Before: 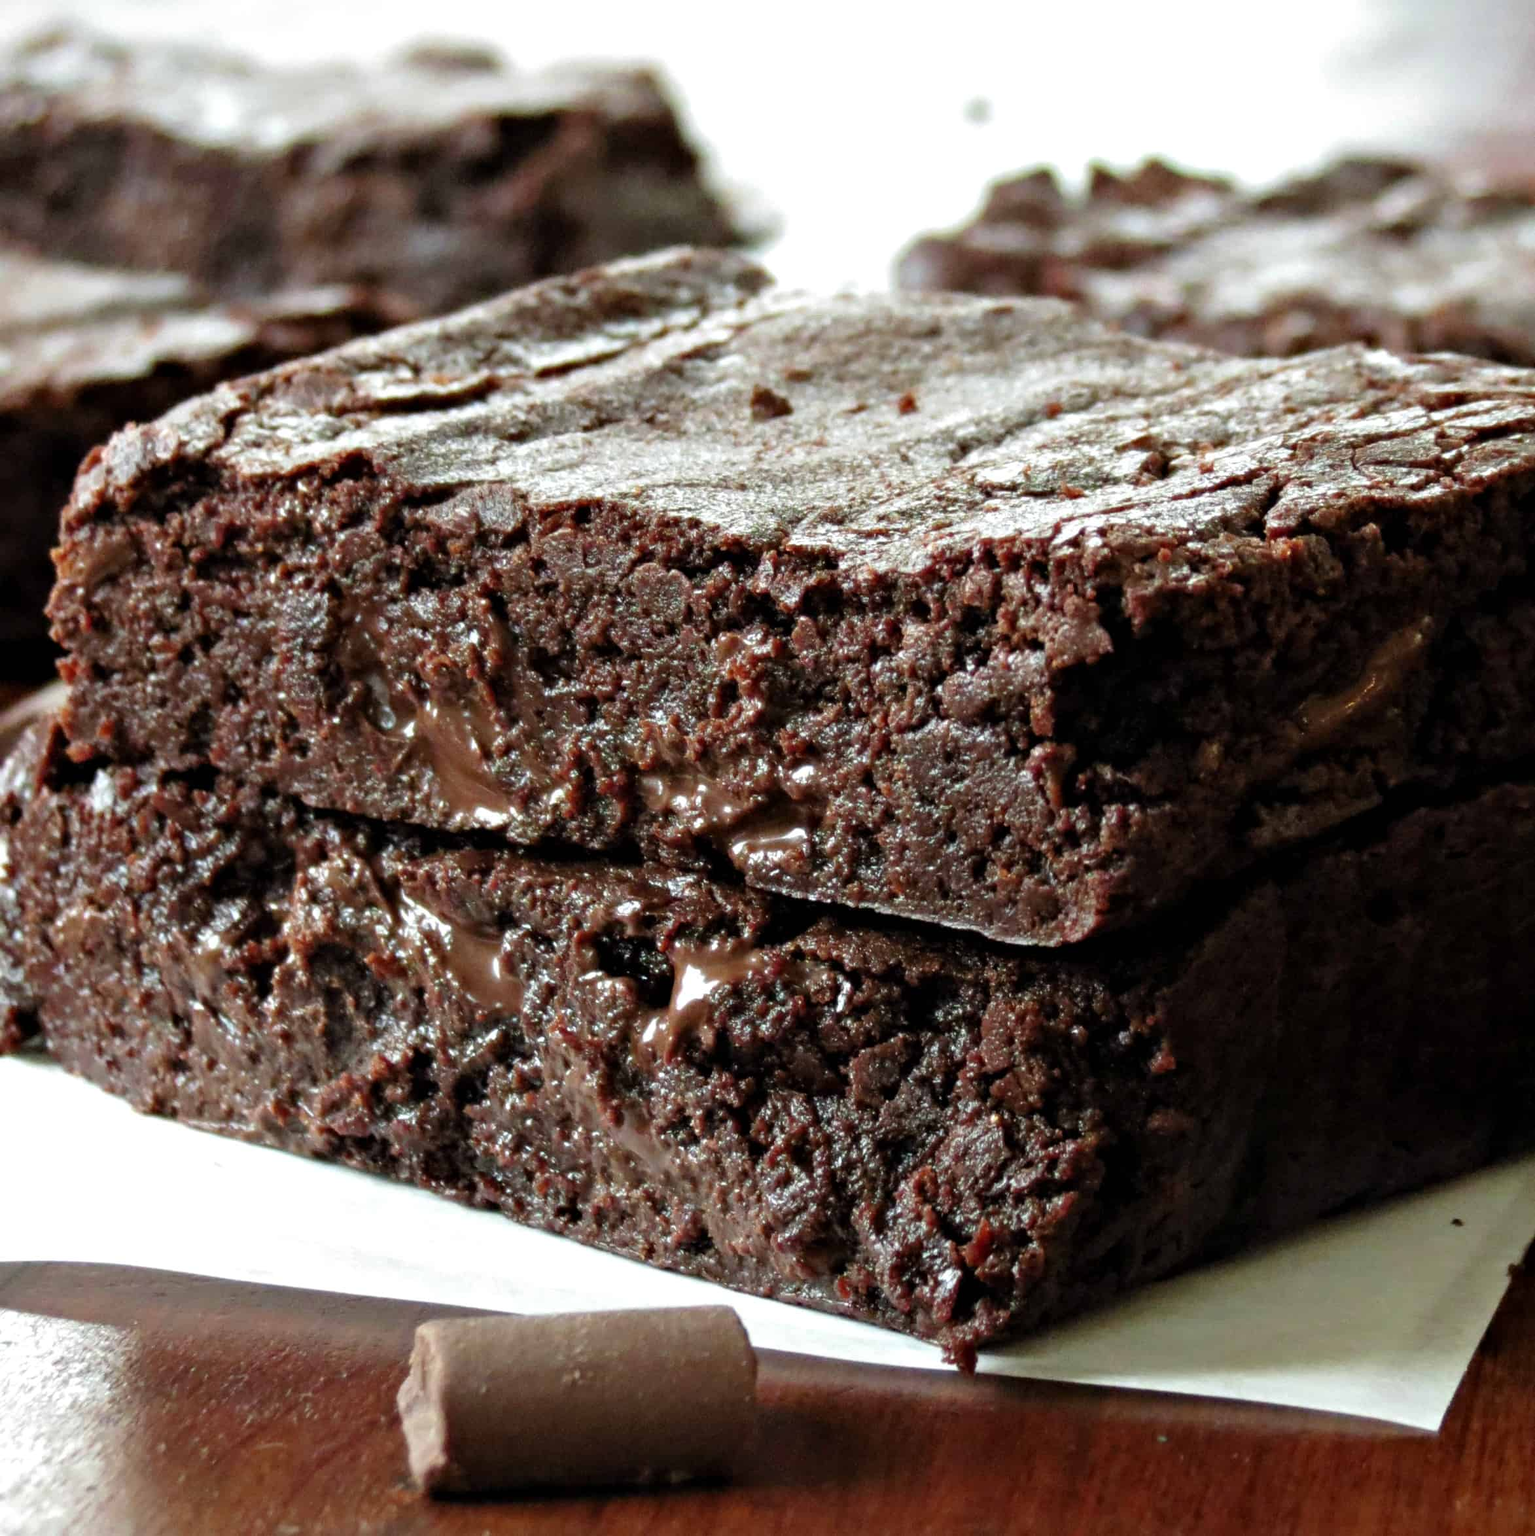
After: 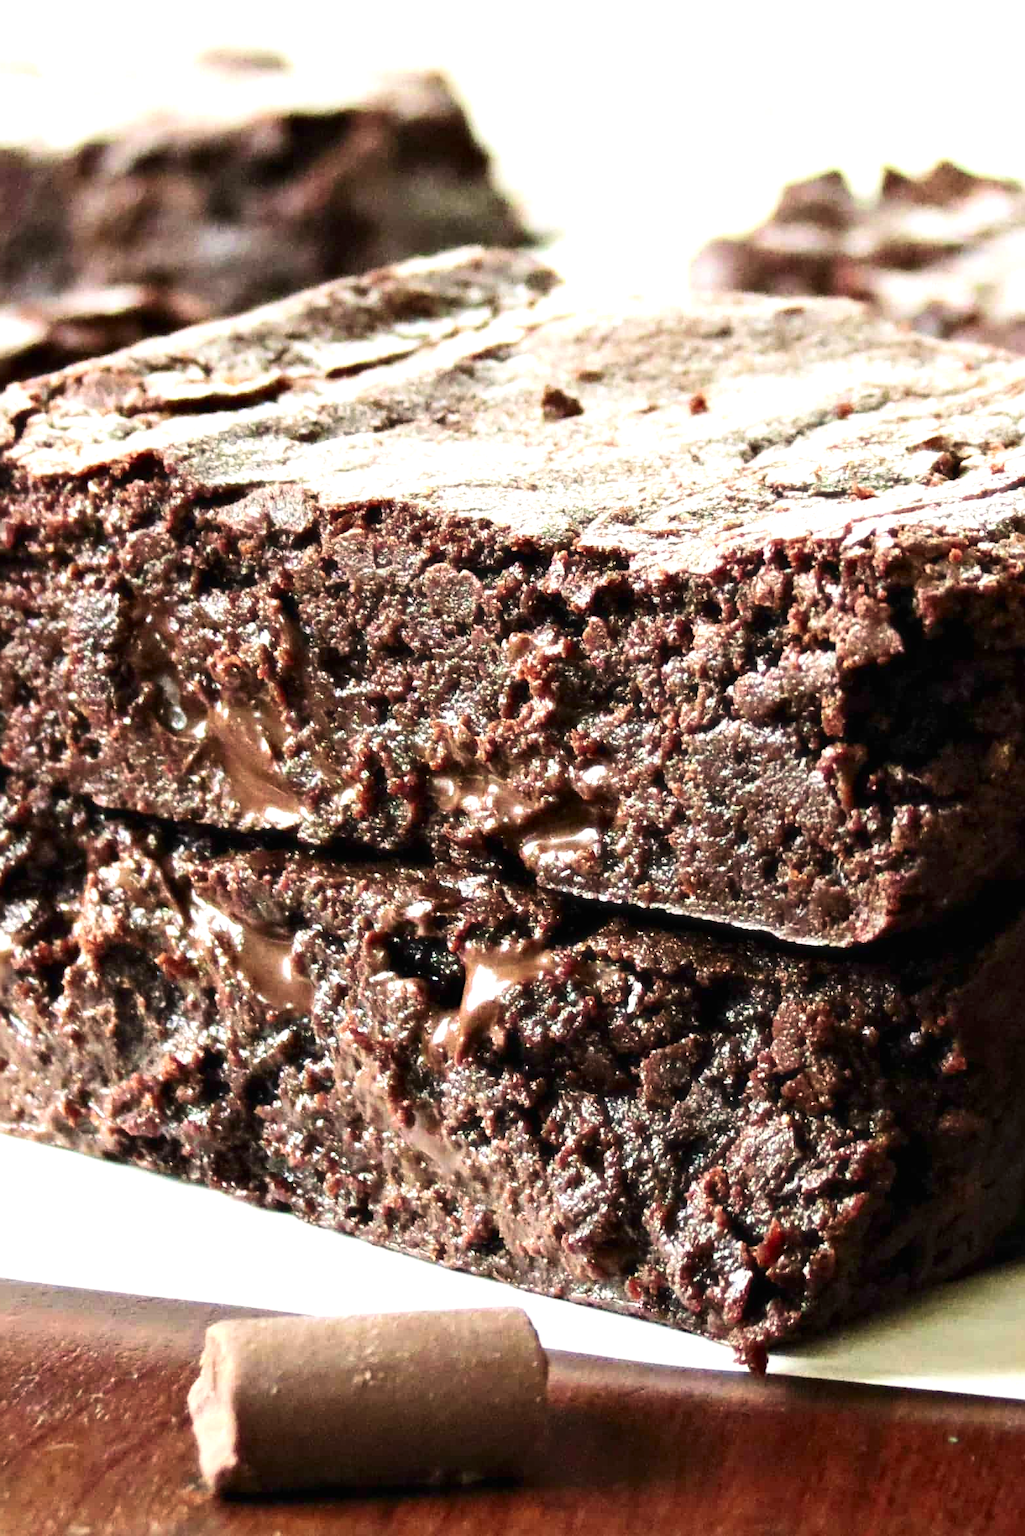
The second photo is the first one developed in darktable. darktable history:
contrast brightness saturation: contrast 0.223
velvia: on, module defaults
color balance rgb: highlights gain › chroma 1.598%, highlights gain › hue 55.35°, perceptual saturation grading › global saturation -1.315%
exposure: black level correction -0.001, exposure 0.91 EV, compensate exposure bias true, compensate highlight preservation false
crop and rotate: left 13.661%, right 19.515%
haze removal: strength -0.107, compatibility mode true, adaptive false
sharpen: radius 2.526, amount 0.33
